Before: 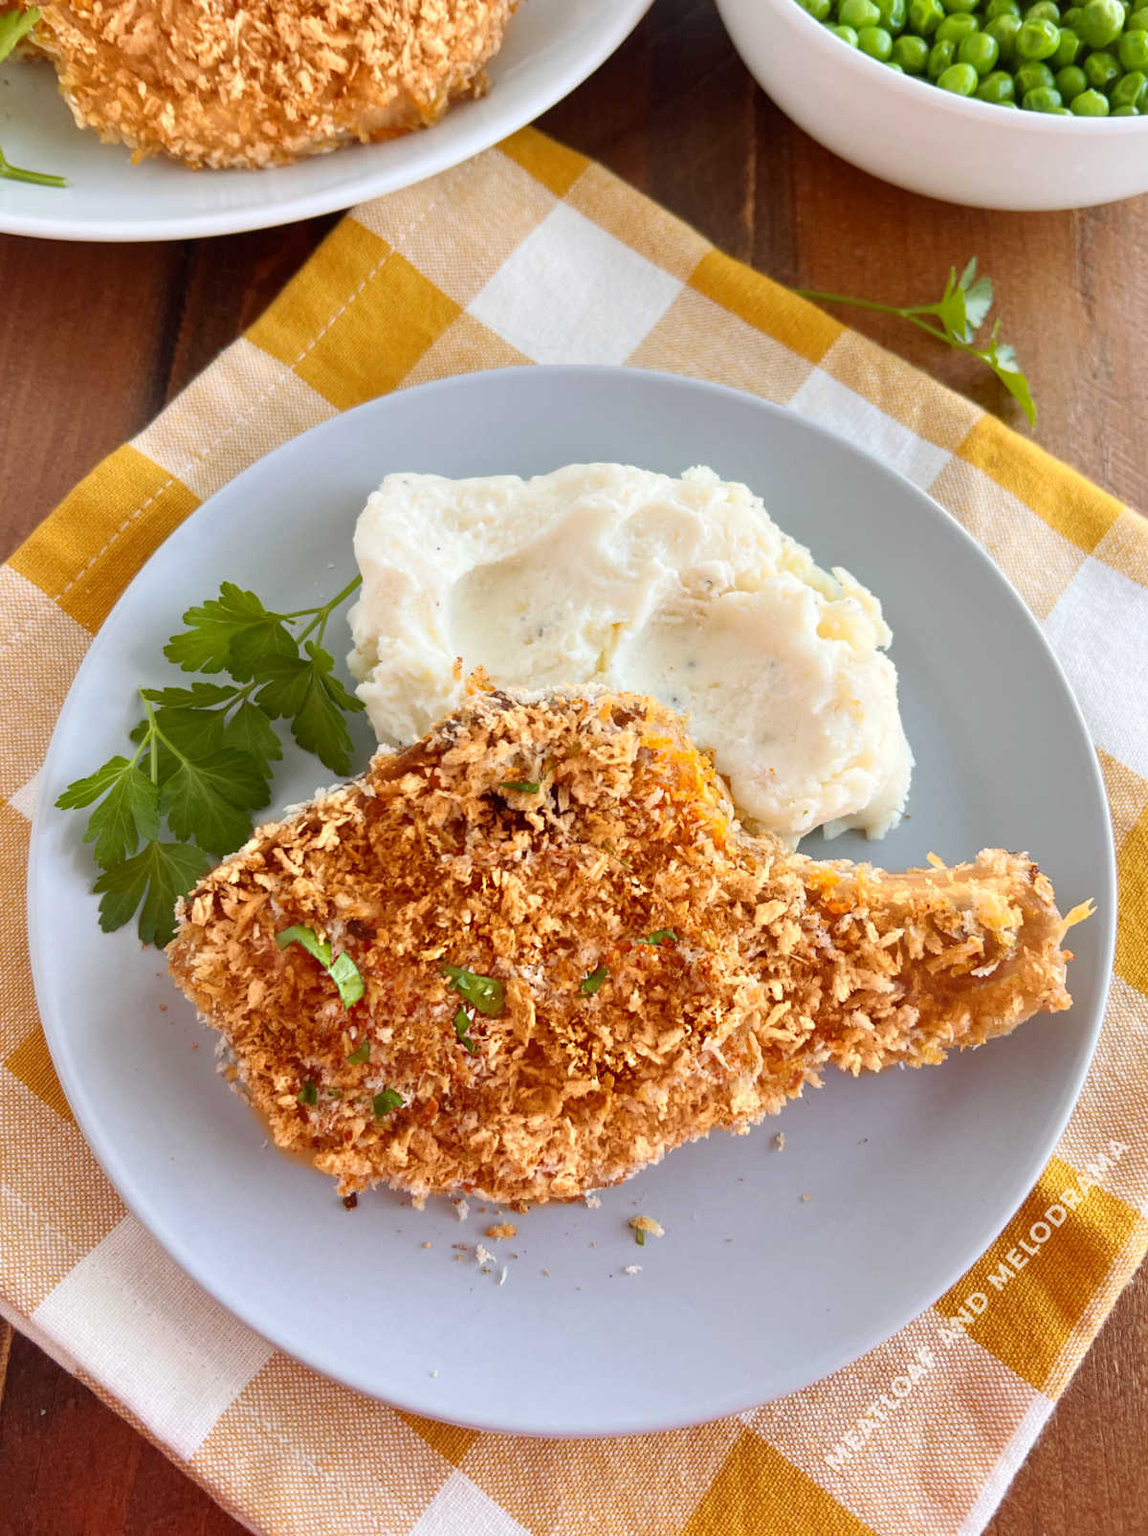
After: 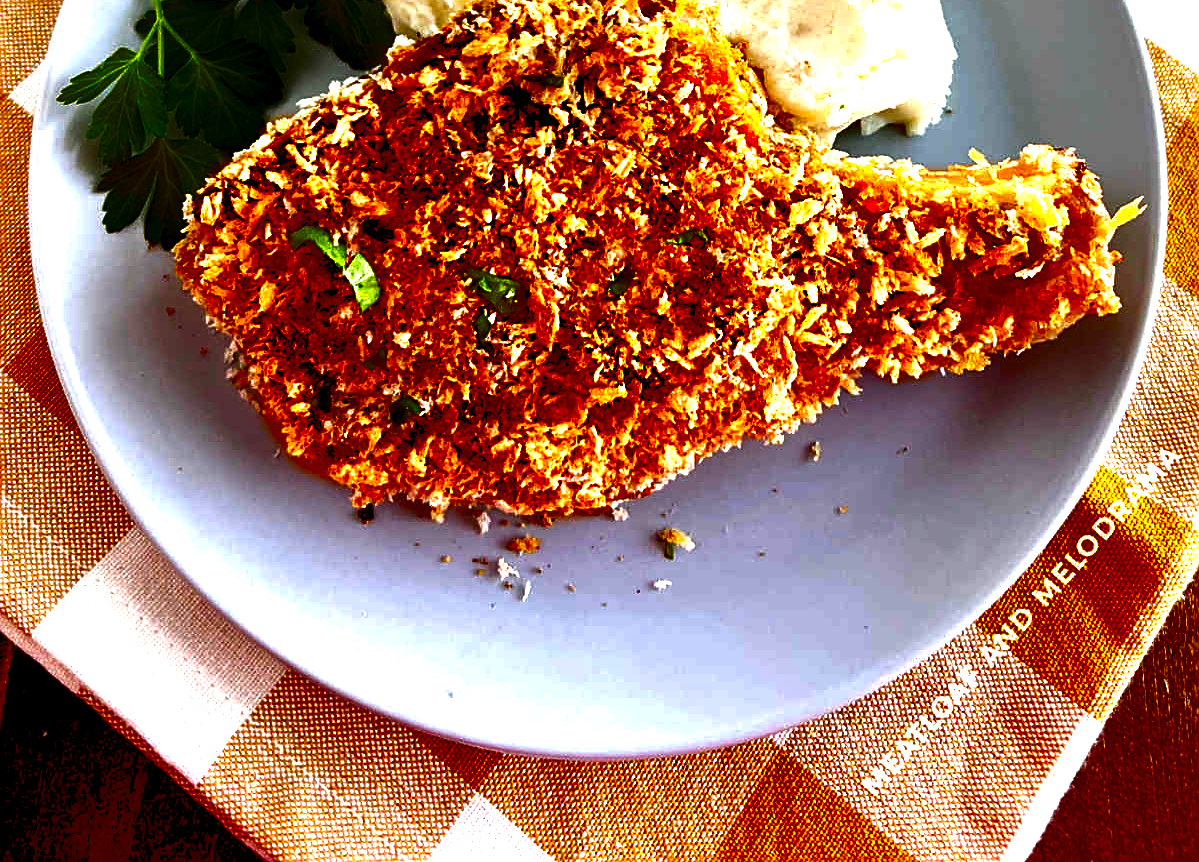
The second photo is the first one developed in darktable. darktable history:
sharpen: on, module defaults
crop and rotate: top 46.237%
rgb levels: levels [[0.029, 0.461, 0.922], [0, 0.5, 1], [0, 0.5, 1]]
contrast brightness saturation: brightness -1, saturation 1
tone equalizer: -8 EV -0.75 EV, -7 EV -0.7 EV, -6 EV -0.6 EV, -5 EV -0.4 EV, -3 EV 0.4 EV, -2 EV 0.6 EV, -1 EV 0.7 EV, +0 EV 0.75 EV, edges refinement/feathering 500, mask exposure compensation -1.57 EV, preserve details no
